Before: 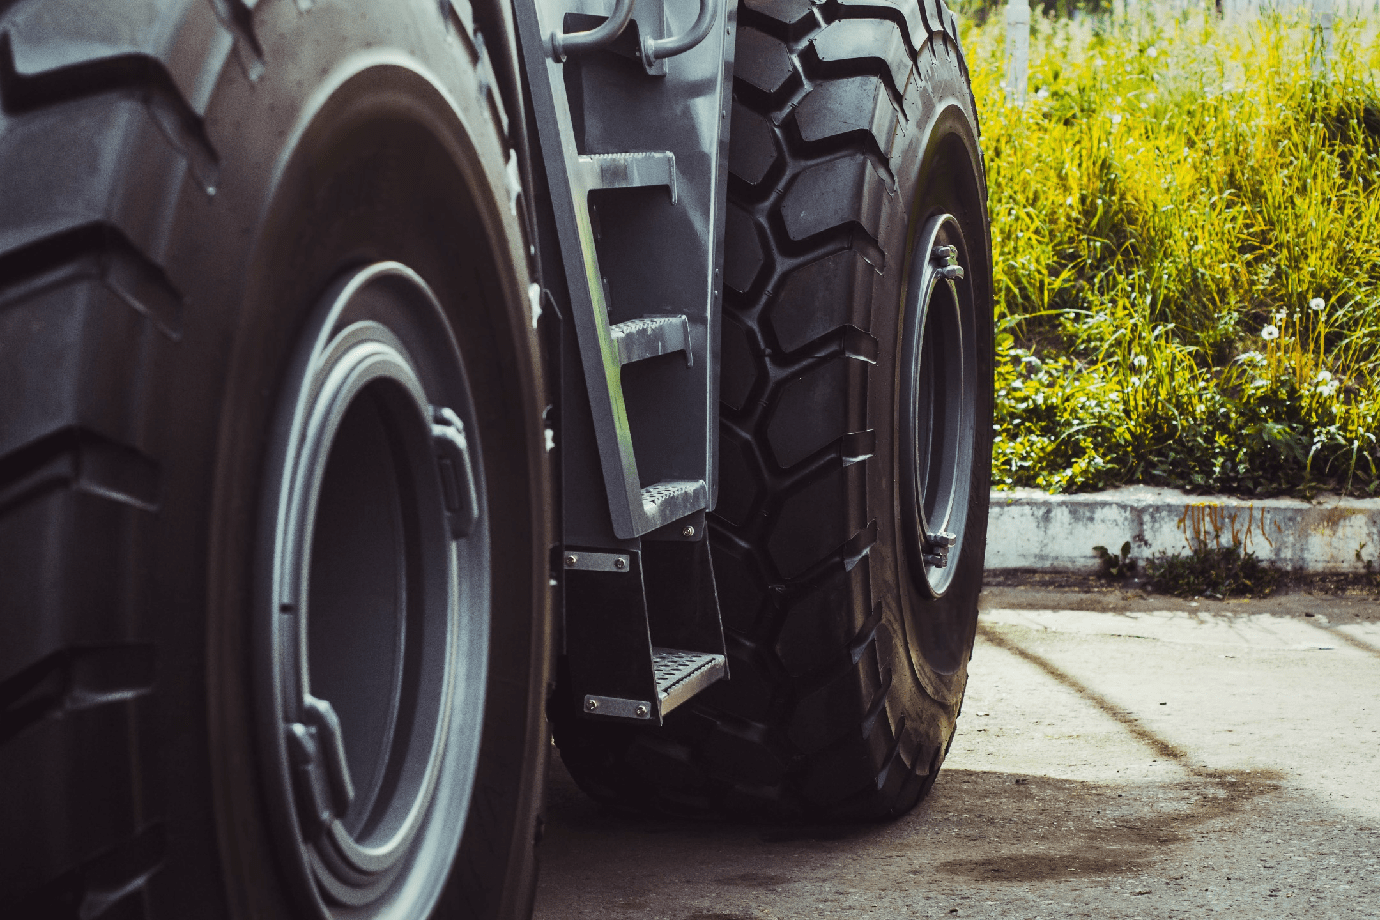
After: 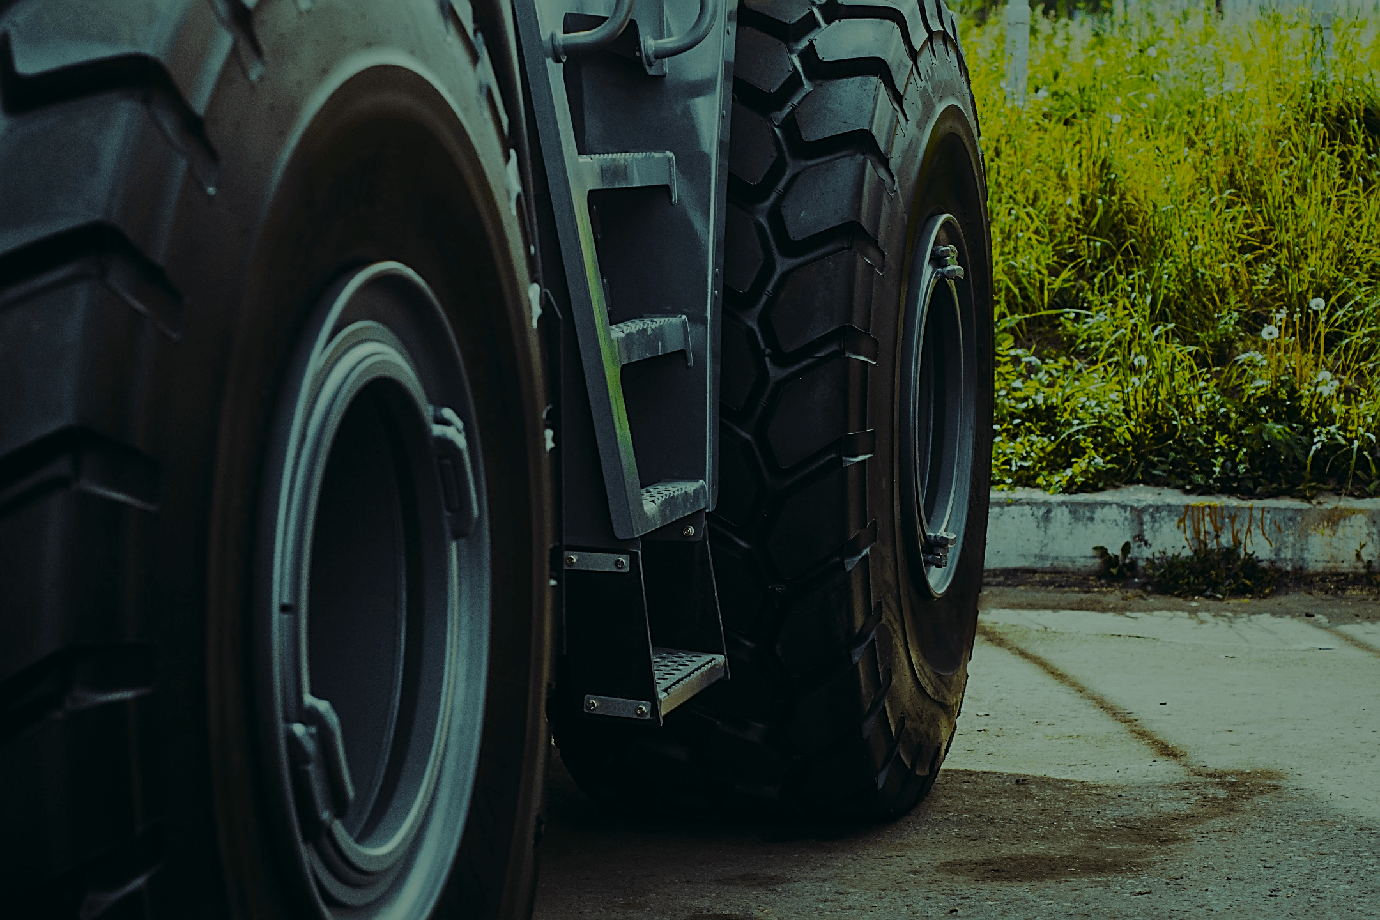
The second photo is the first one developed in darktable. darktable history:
color correction: highlights a* -7.33, highlights b* 1.26, shadows a* -3.55, saturation 1.4
exposure: exposure -1.468 EV, compensate highlight preservation false
sharpen: on, module defaults
